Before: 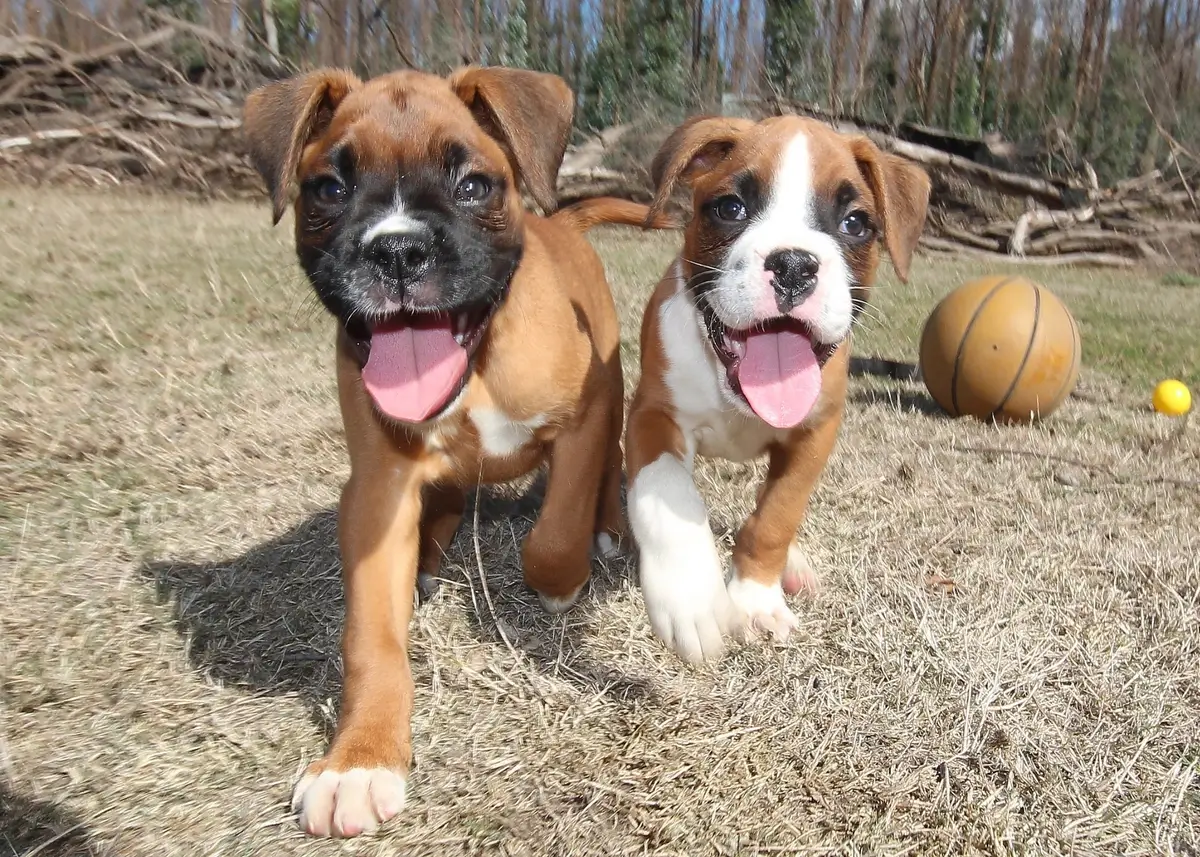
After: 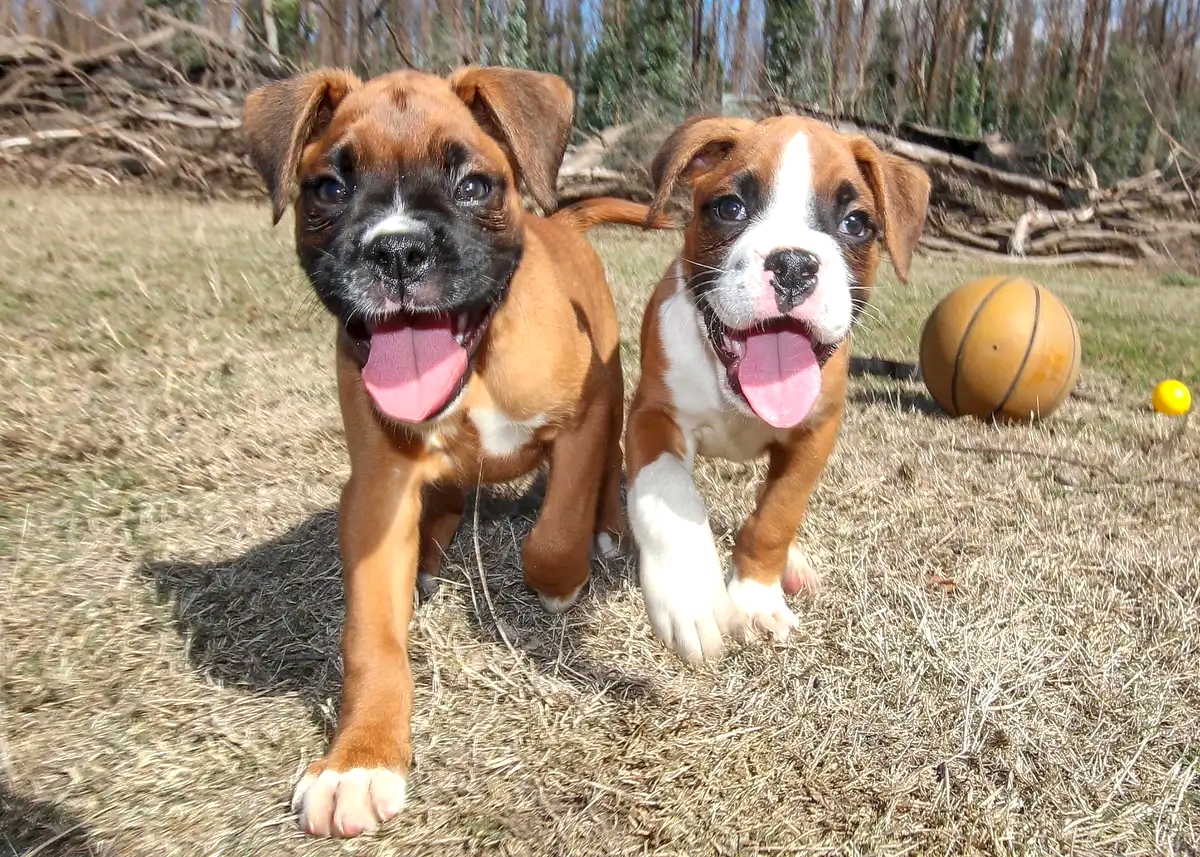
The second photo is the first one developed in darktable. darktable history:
shadows and highlights: on, module defaults
contrast brightness saturation: contrast 0.07, brightness 0.08, saturation 0.18
local contrast: highlights 59%, detail 145%
